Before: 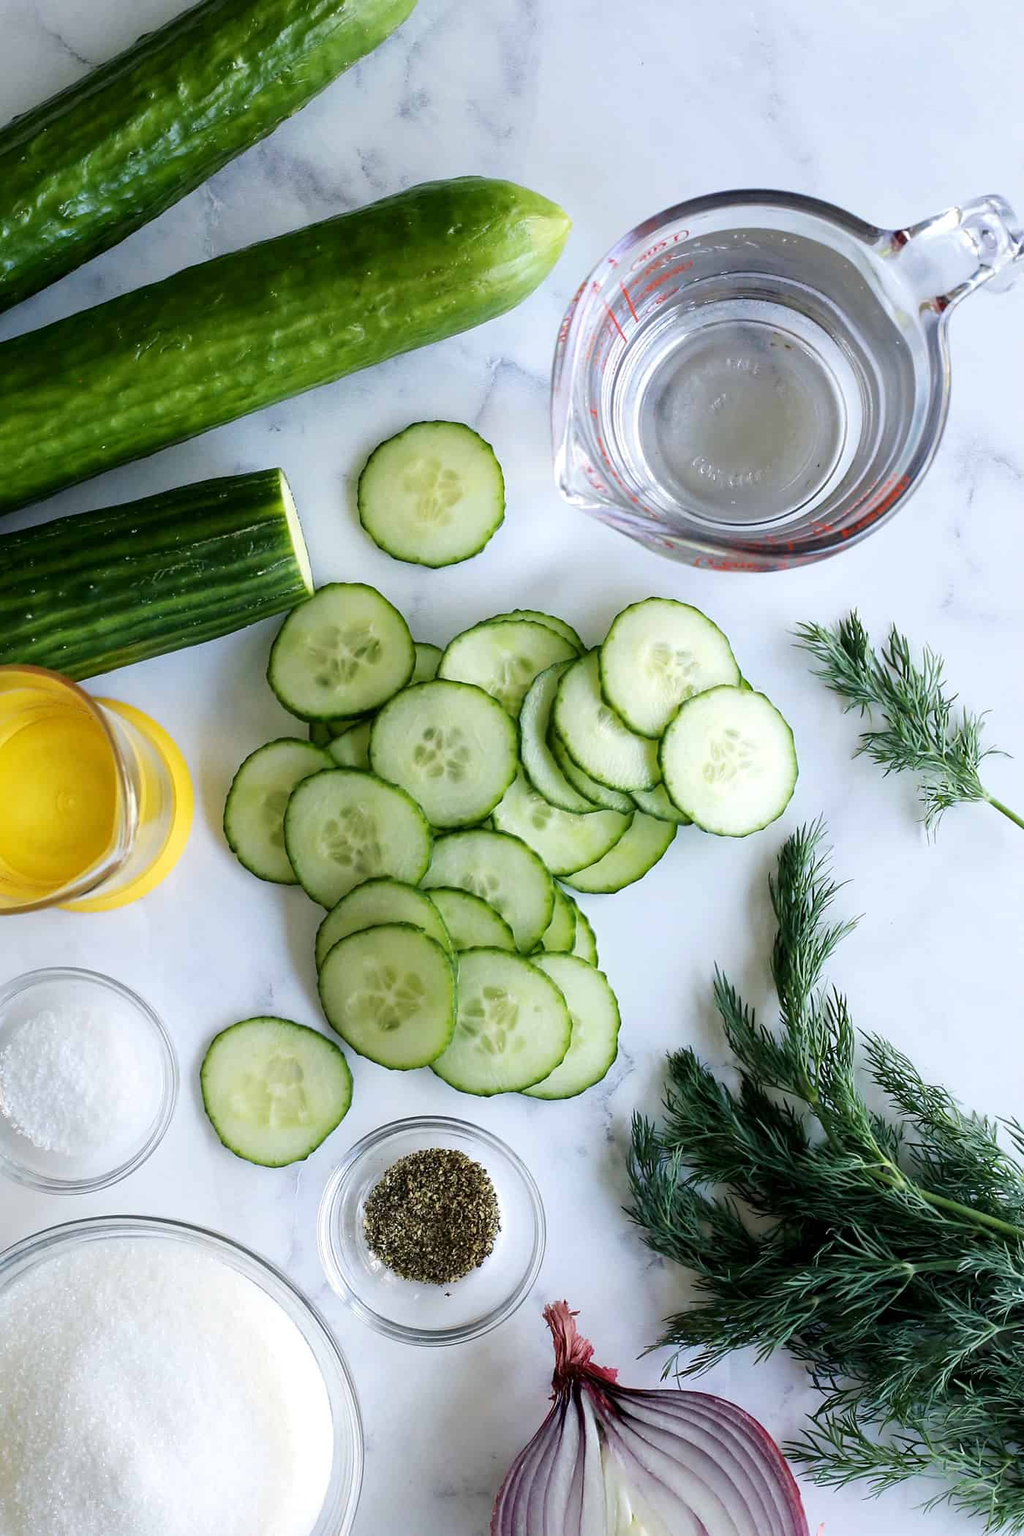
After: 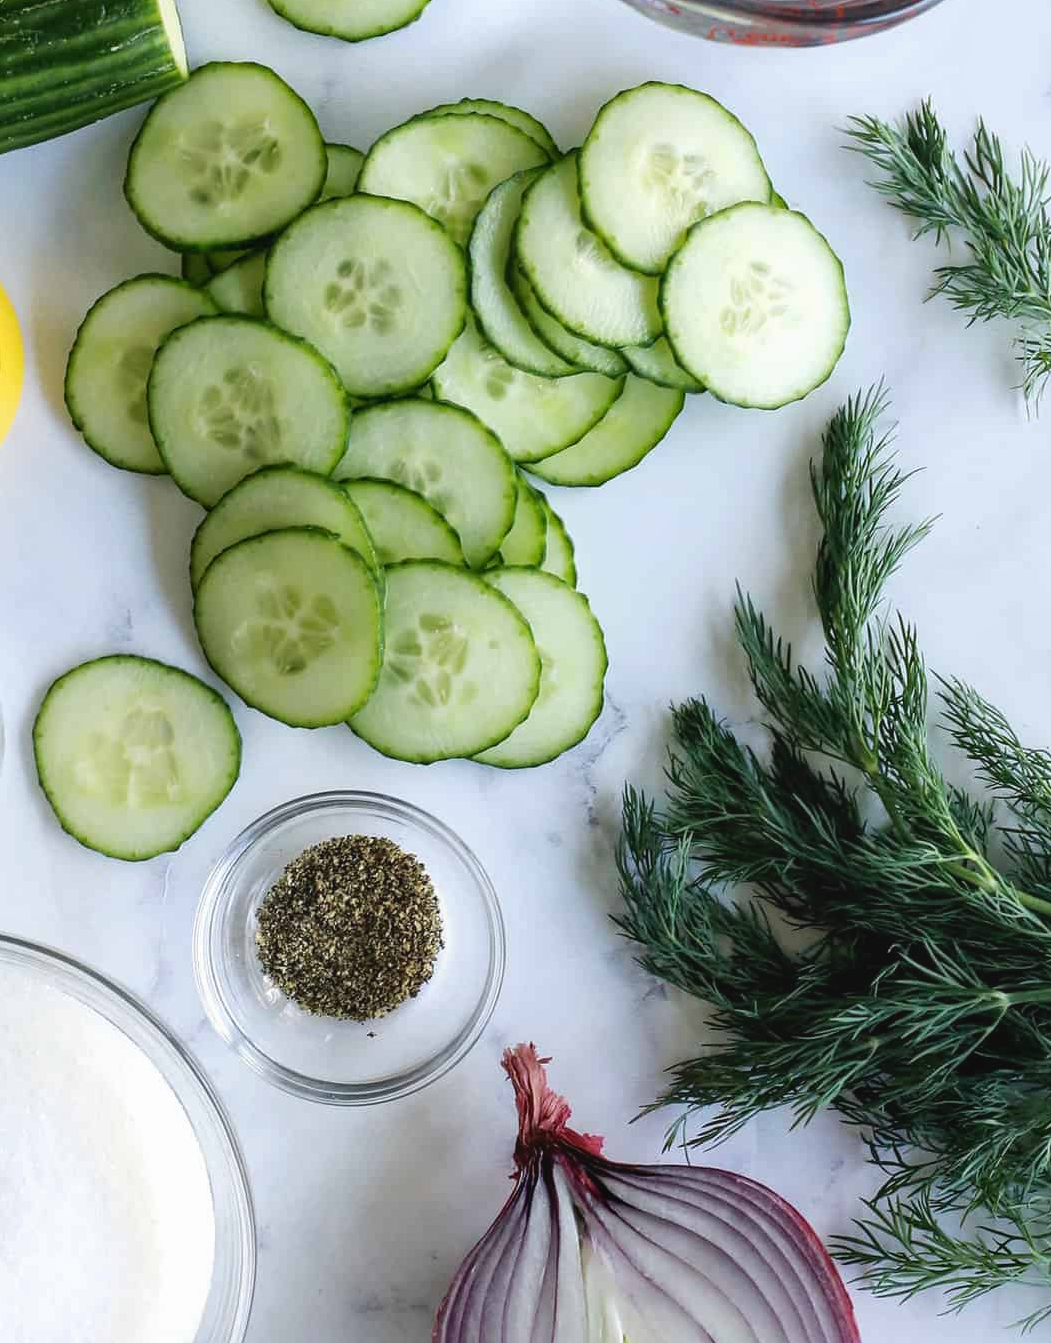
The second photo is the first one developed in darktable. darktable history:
crop and rotate: left 17.344%, top 35.019%, right 7.539%, bottom 1.003%
local contrast: detail 109%
